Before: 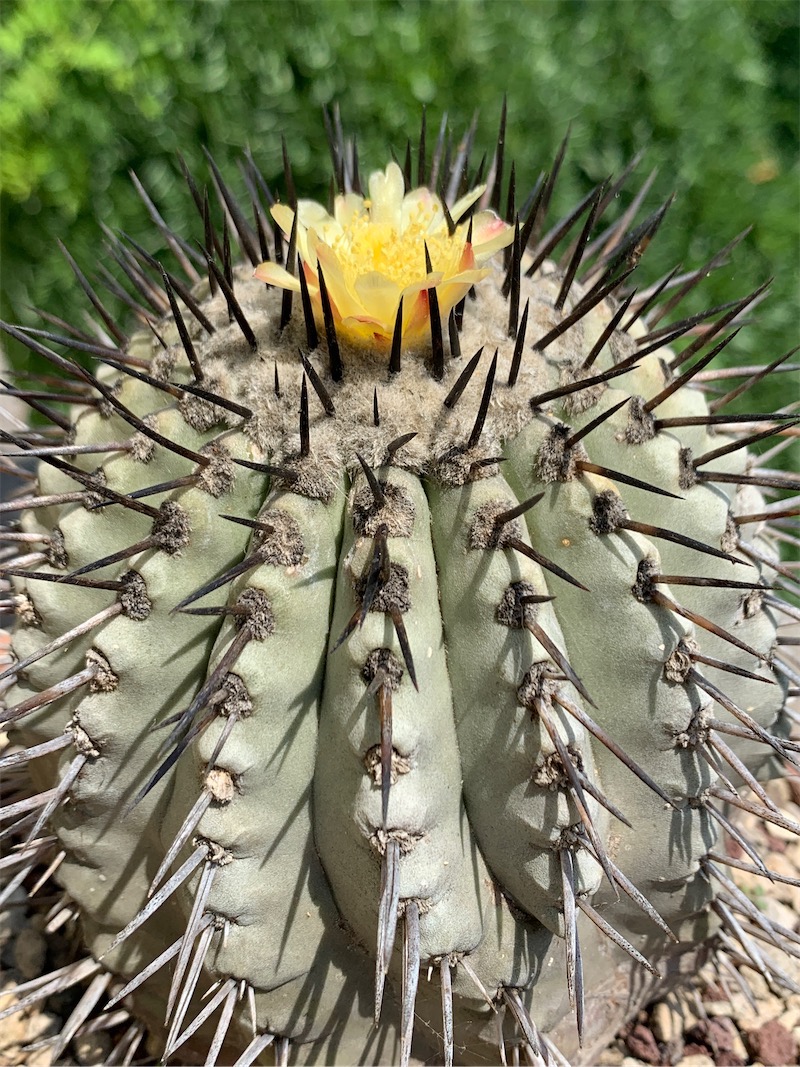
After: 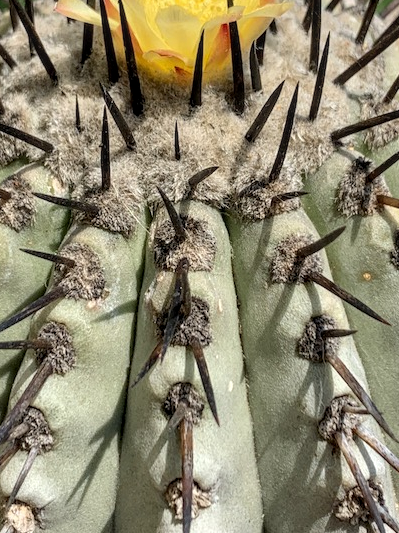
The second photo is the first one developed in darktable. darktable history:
local contrast: on, module defaults
crop: left 25%, top 25%, right 25%, bottom 25%
